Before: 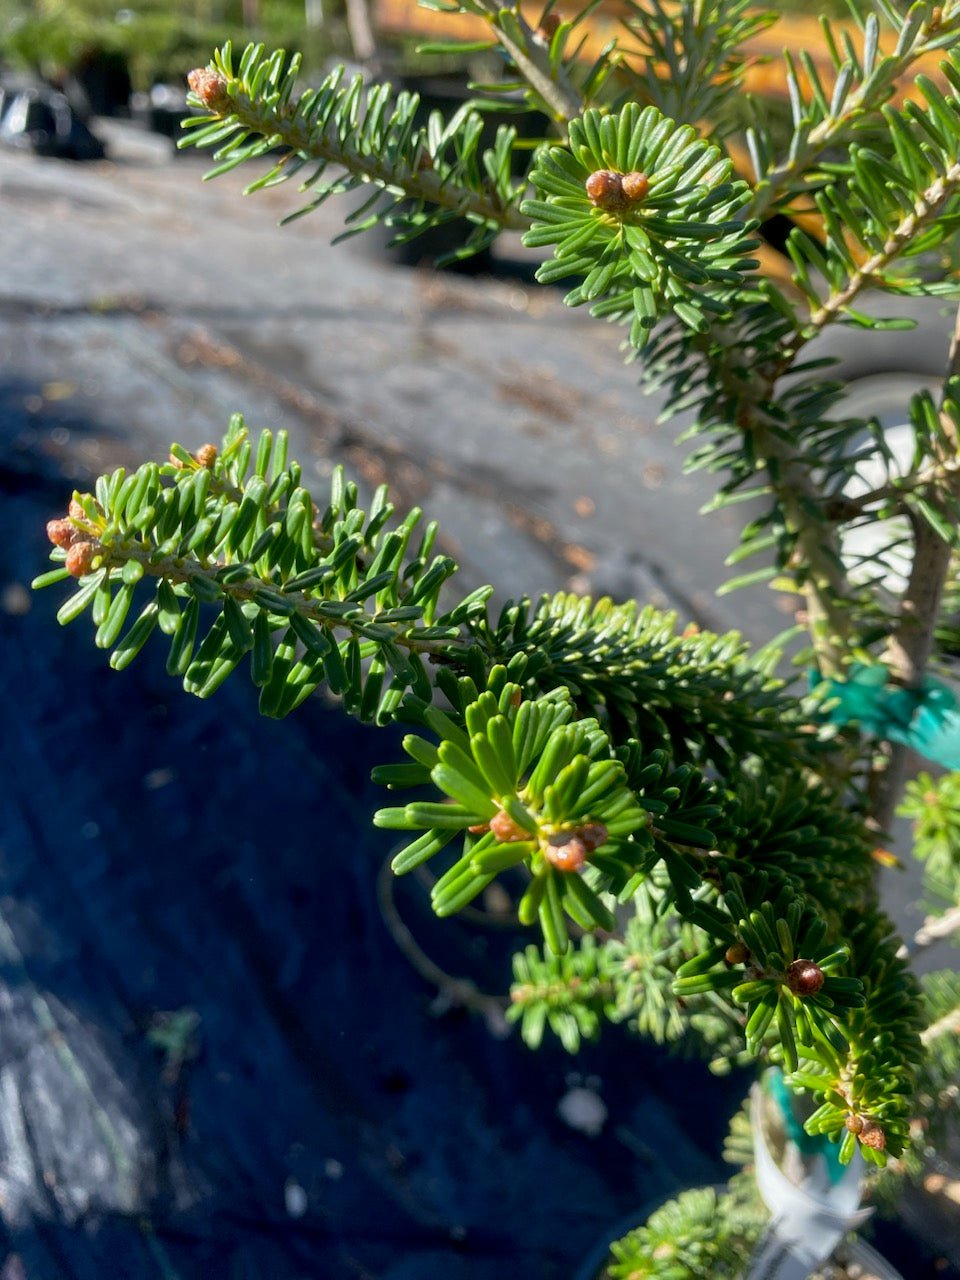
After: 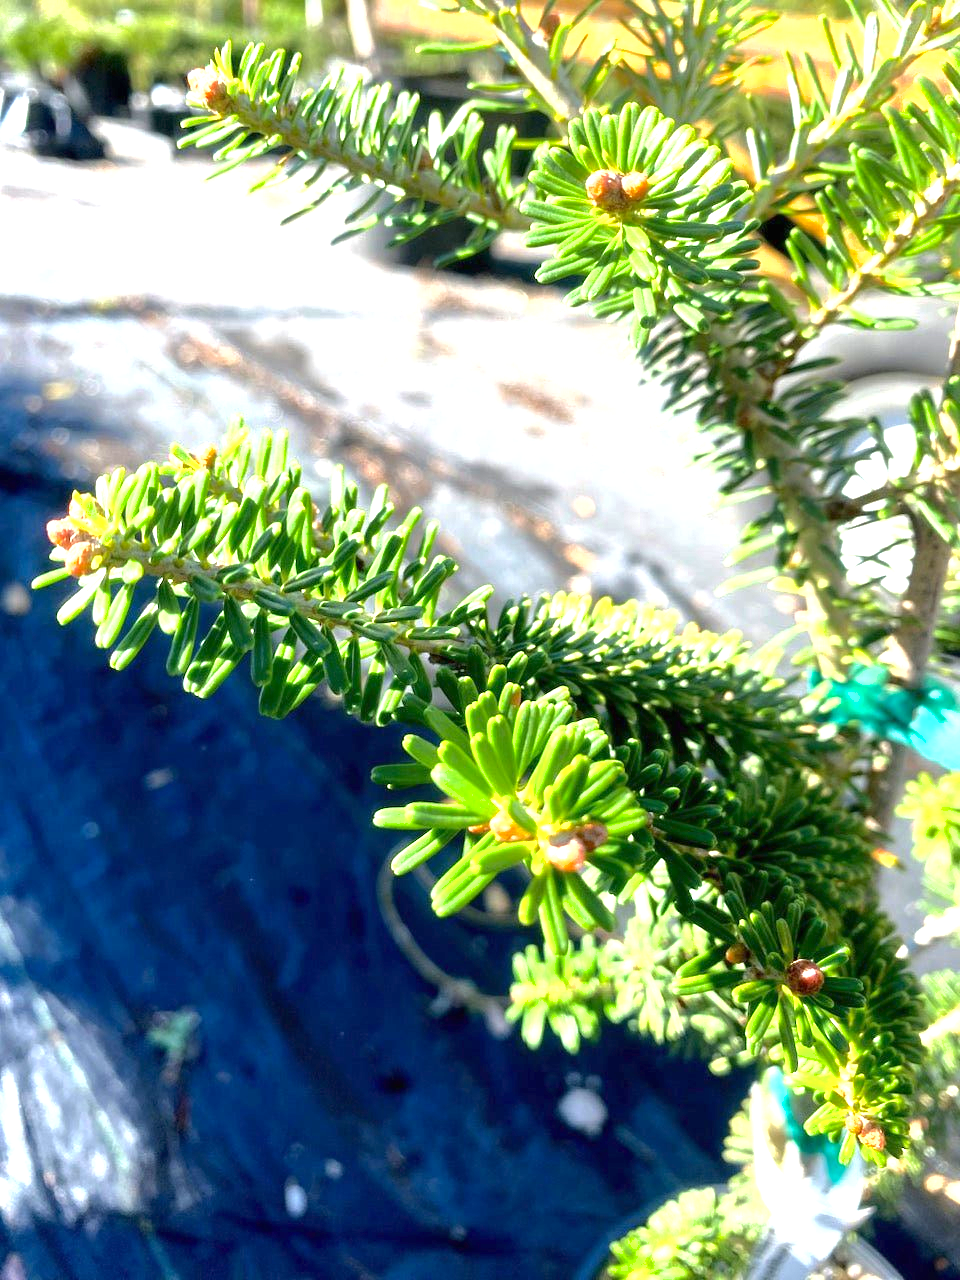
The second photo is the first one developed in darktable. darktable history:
tone equalizer: edges refinement/feathering 500, mask exposure compensation -1.57 EV, preserve details no
shadows and highlights: shadows -20.54, white point adjustment -2.19, highlights -34.75
exposure: black level correction 0, exposure 1.917 EV, compensate highlight preservation false
